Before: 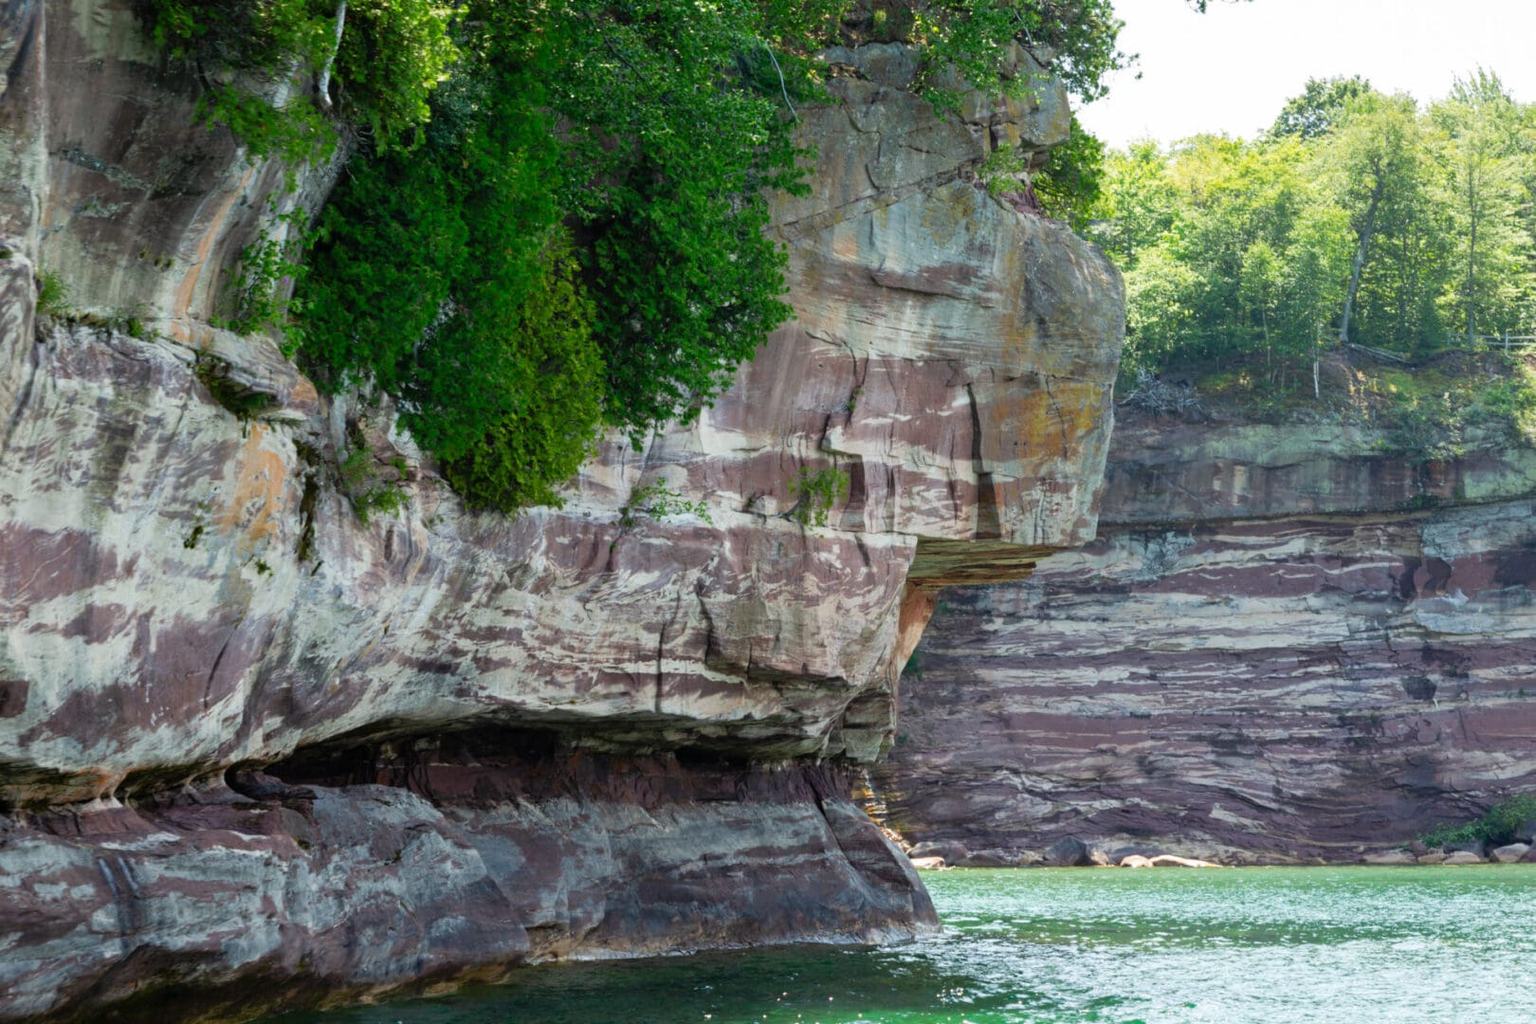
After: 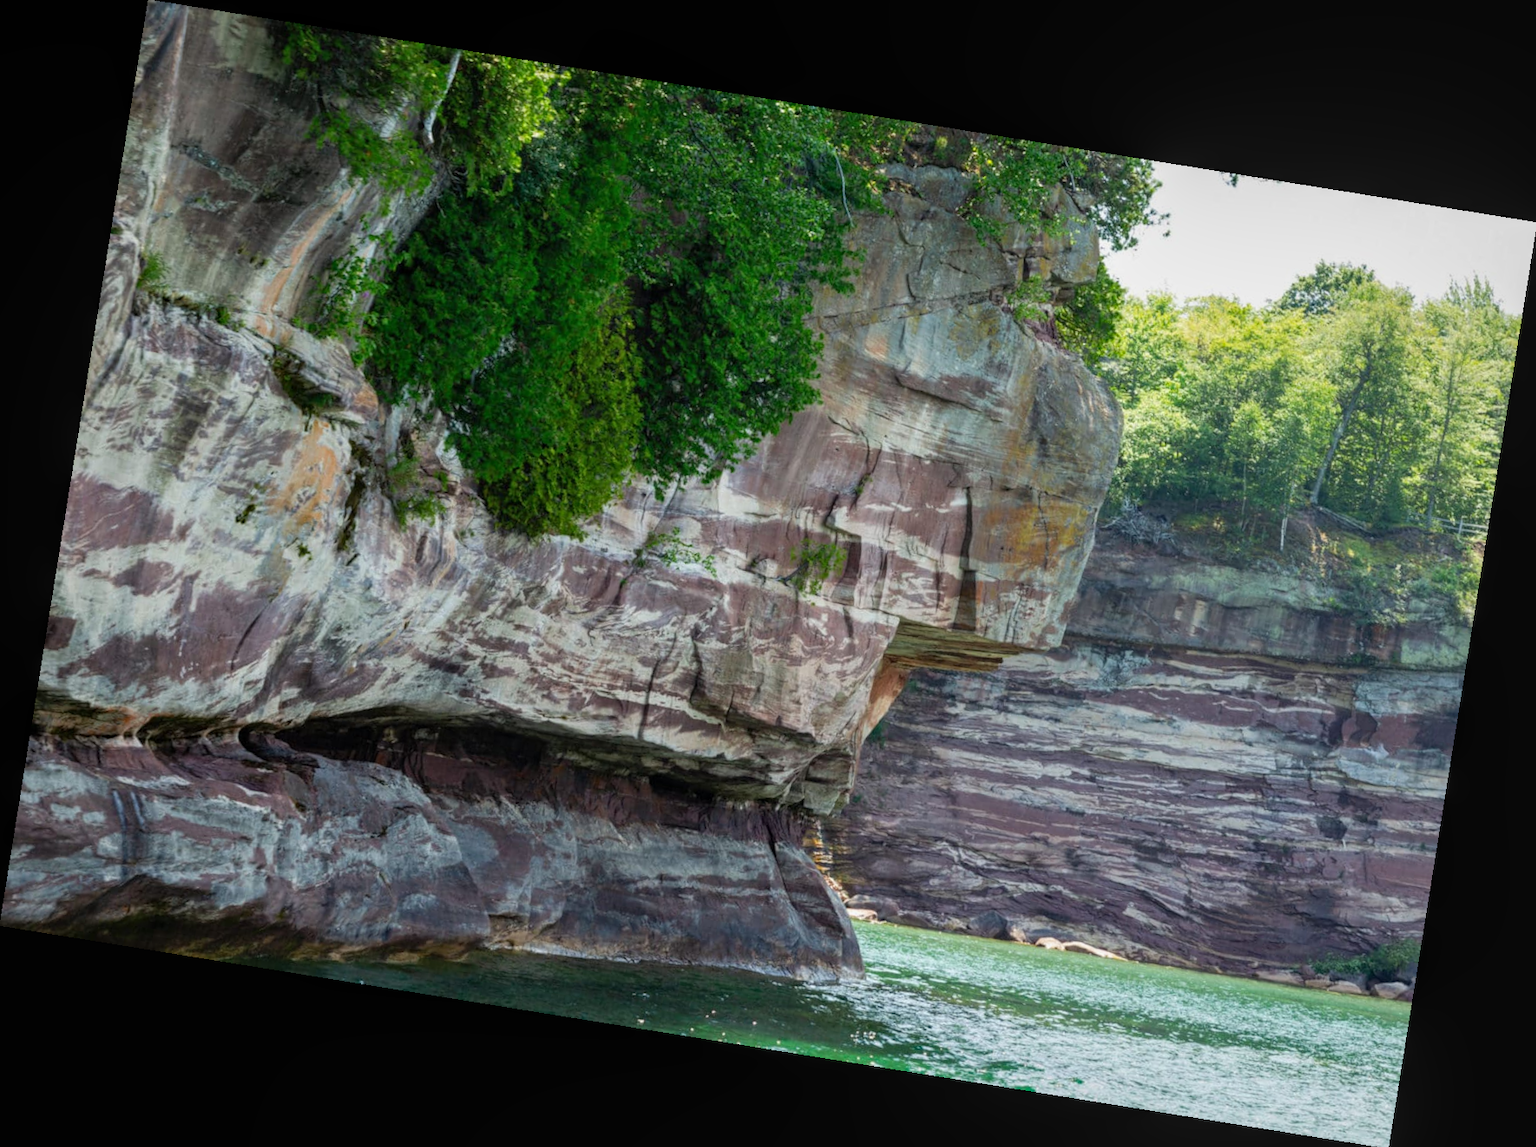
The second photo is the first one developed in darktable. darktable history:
local contrast: detail 110%
rotate and perspective: rotation 9.12°, automatic cropping off
